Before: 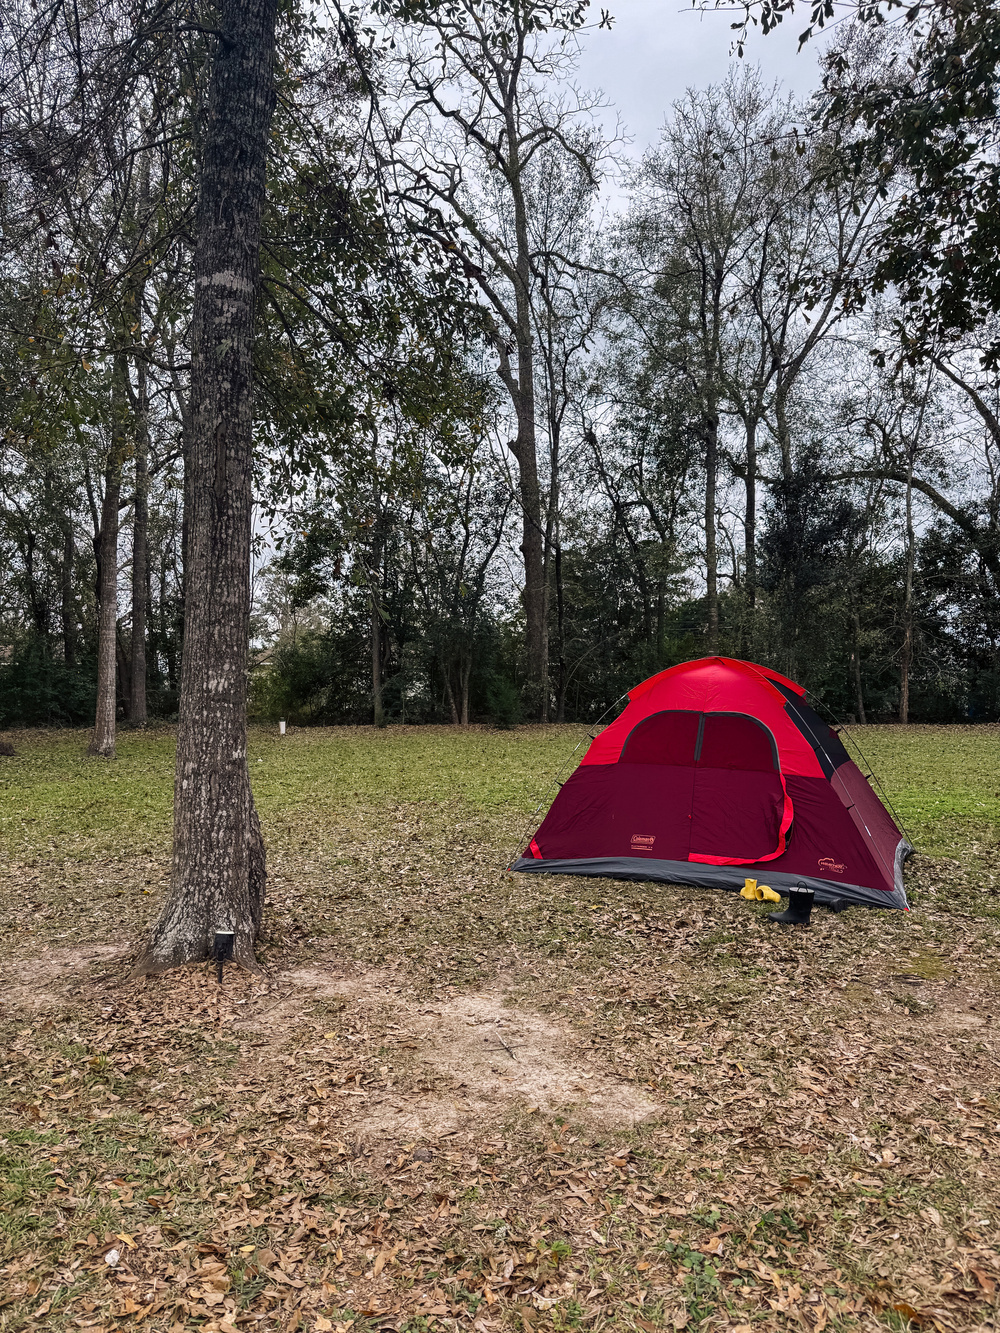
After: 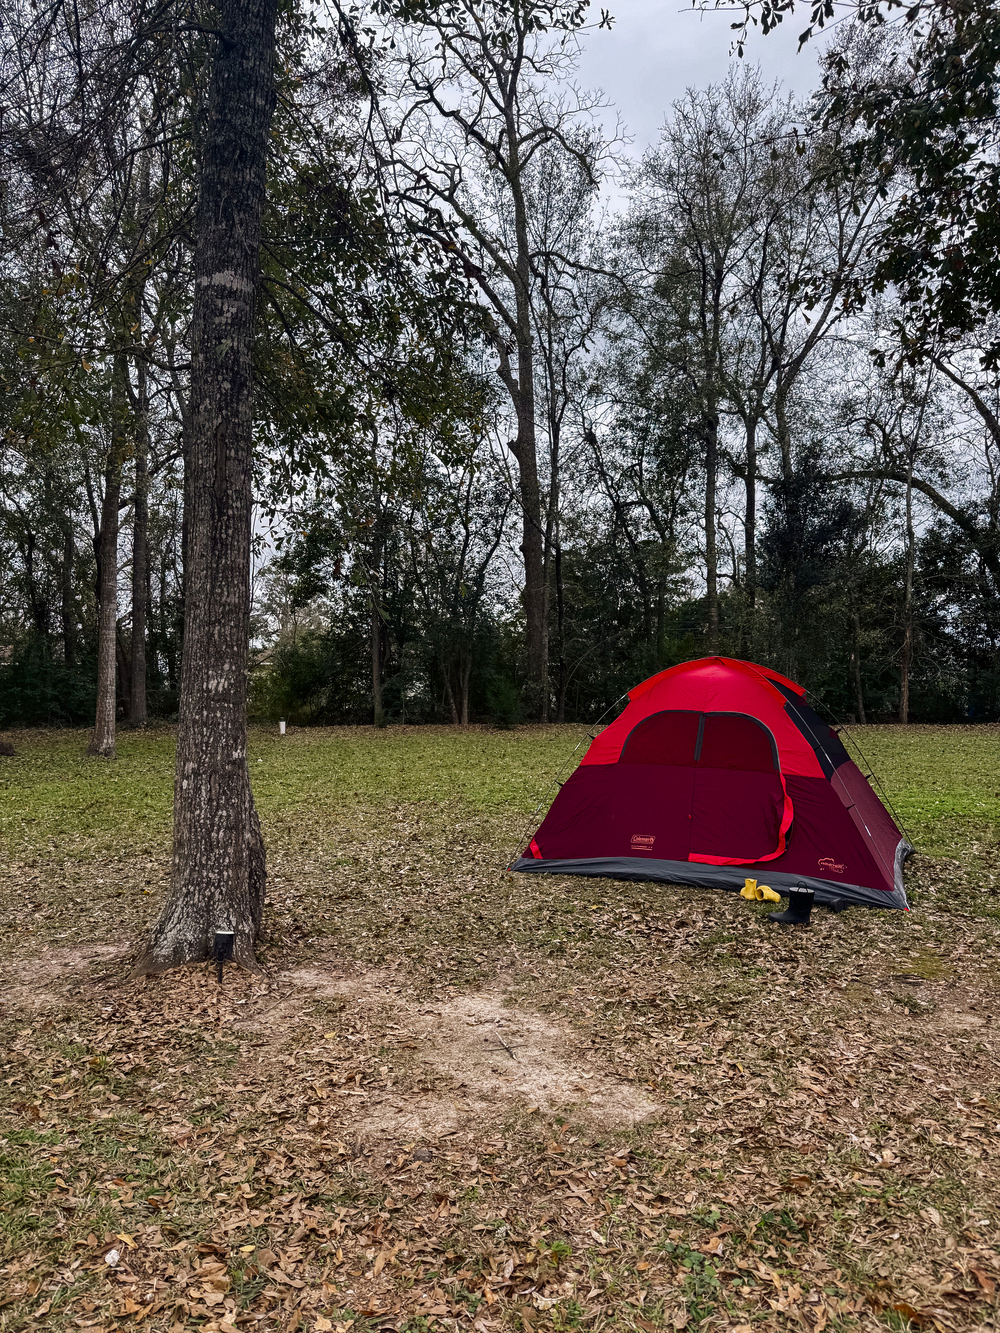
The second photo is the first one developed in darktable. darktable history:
contrast brightness saturation: brightness -0.094
